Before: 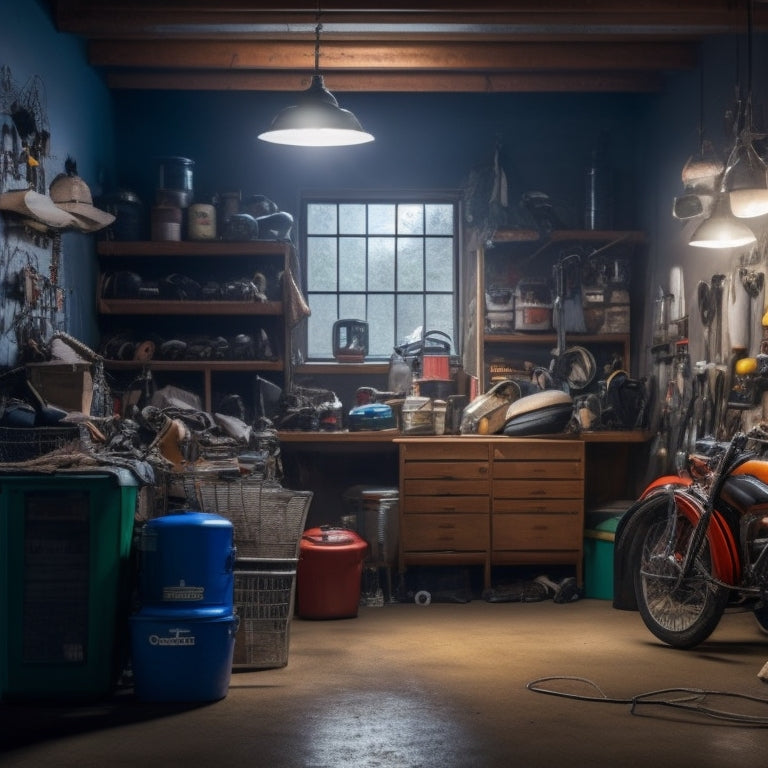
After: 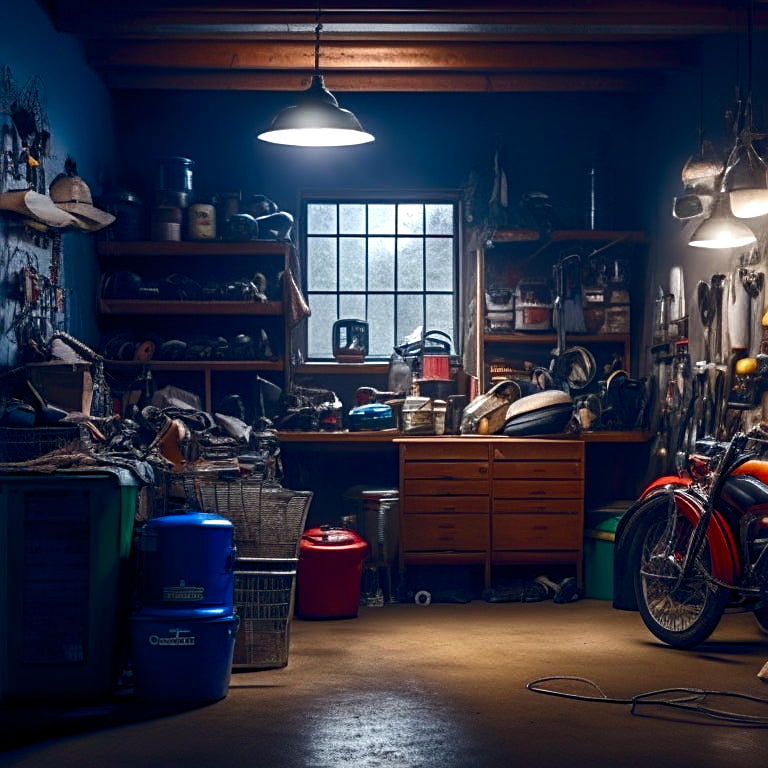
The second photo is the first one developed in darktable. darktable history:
color balance rgb: shadows lift › chroma 0.774%, shadows lift › hue 115.17°, global offset › chroma 0.138%, global offset › hue 254.11°, perceptual saturation grading › global saturation 20%, perceptual saturation grading › highlights -49.228%, perceptual saturation grading › shadows 24.733%, perceptual brilliance grading › highlights 7.906%, perceptual brilliance grading › mid-tones 2.956%, perceptual brilliance grading › shadows 1.239%
sharpen: radius 2.537, amount 0.623
contrast brightness saturation: contrast 0.118, brightness -0.12, saturation 0.202
